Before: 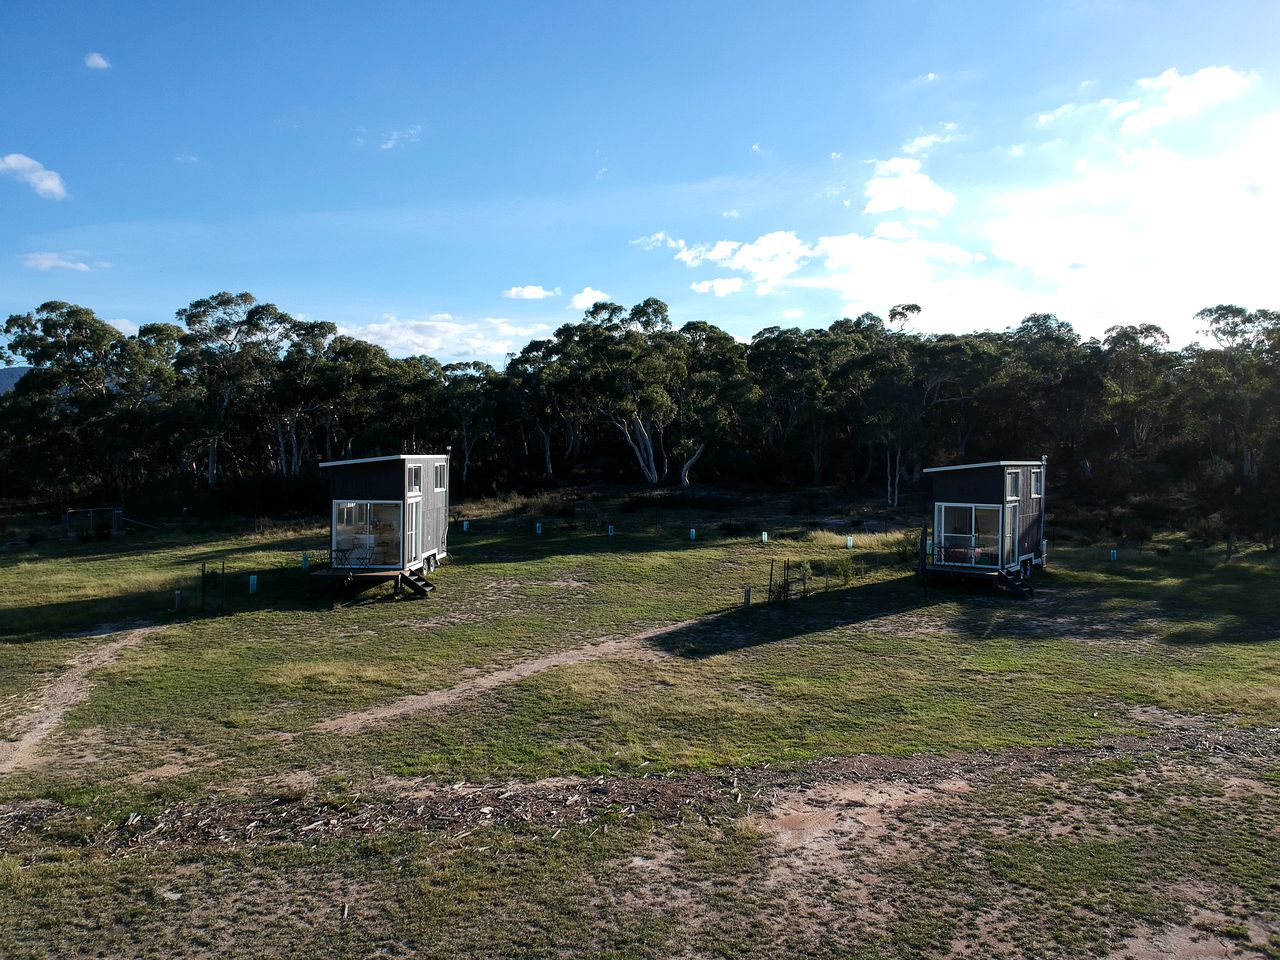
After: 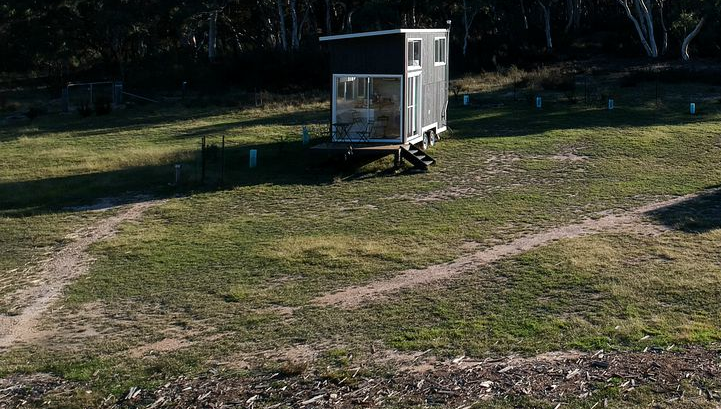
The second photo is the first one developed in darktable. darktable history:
crop: top 44.421%, right 43.655%, bottom 12.904%
